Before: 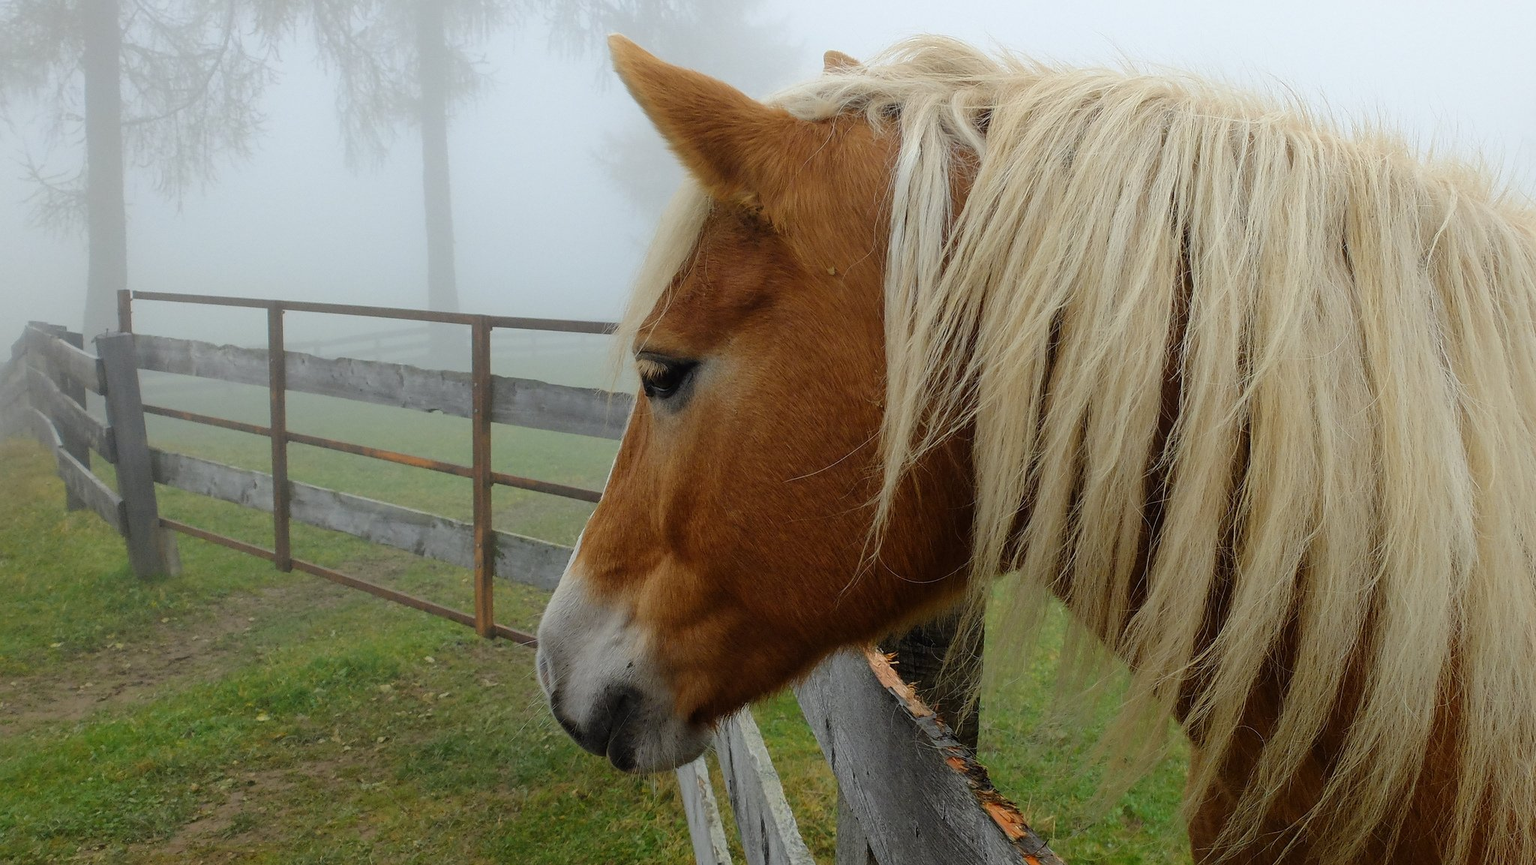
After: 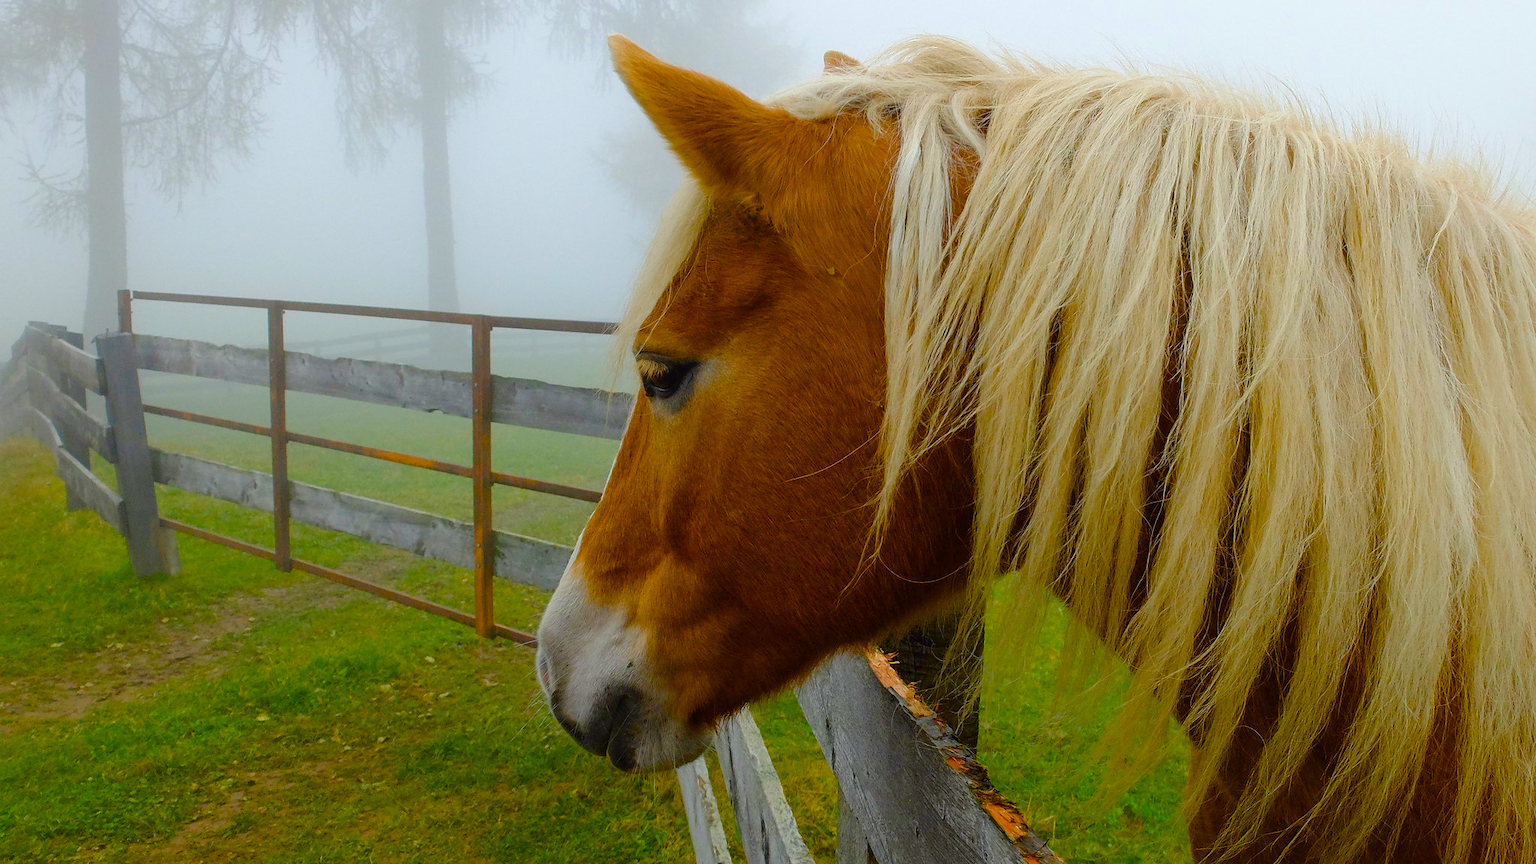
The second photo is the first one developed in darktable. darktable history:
color balance rgb: perceptual saturation grading › global saturation 24.74%, perceptual saturation grading › highlights -51.22%, perceptual saturation grading › mid-tones 19.16%, perceptual saturation grading › shadows 60.98%, global vibrance 50%
contrast brightness saturation: contrast 0.04, saturation 0.07
